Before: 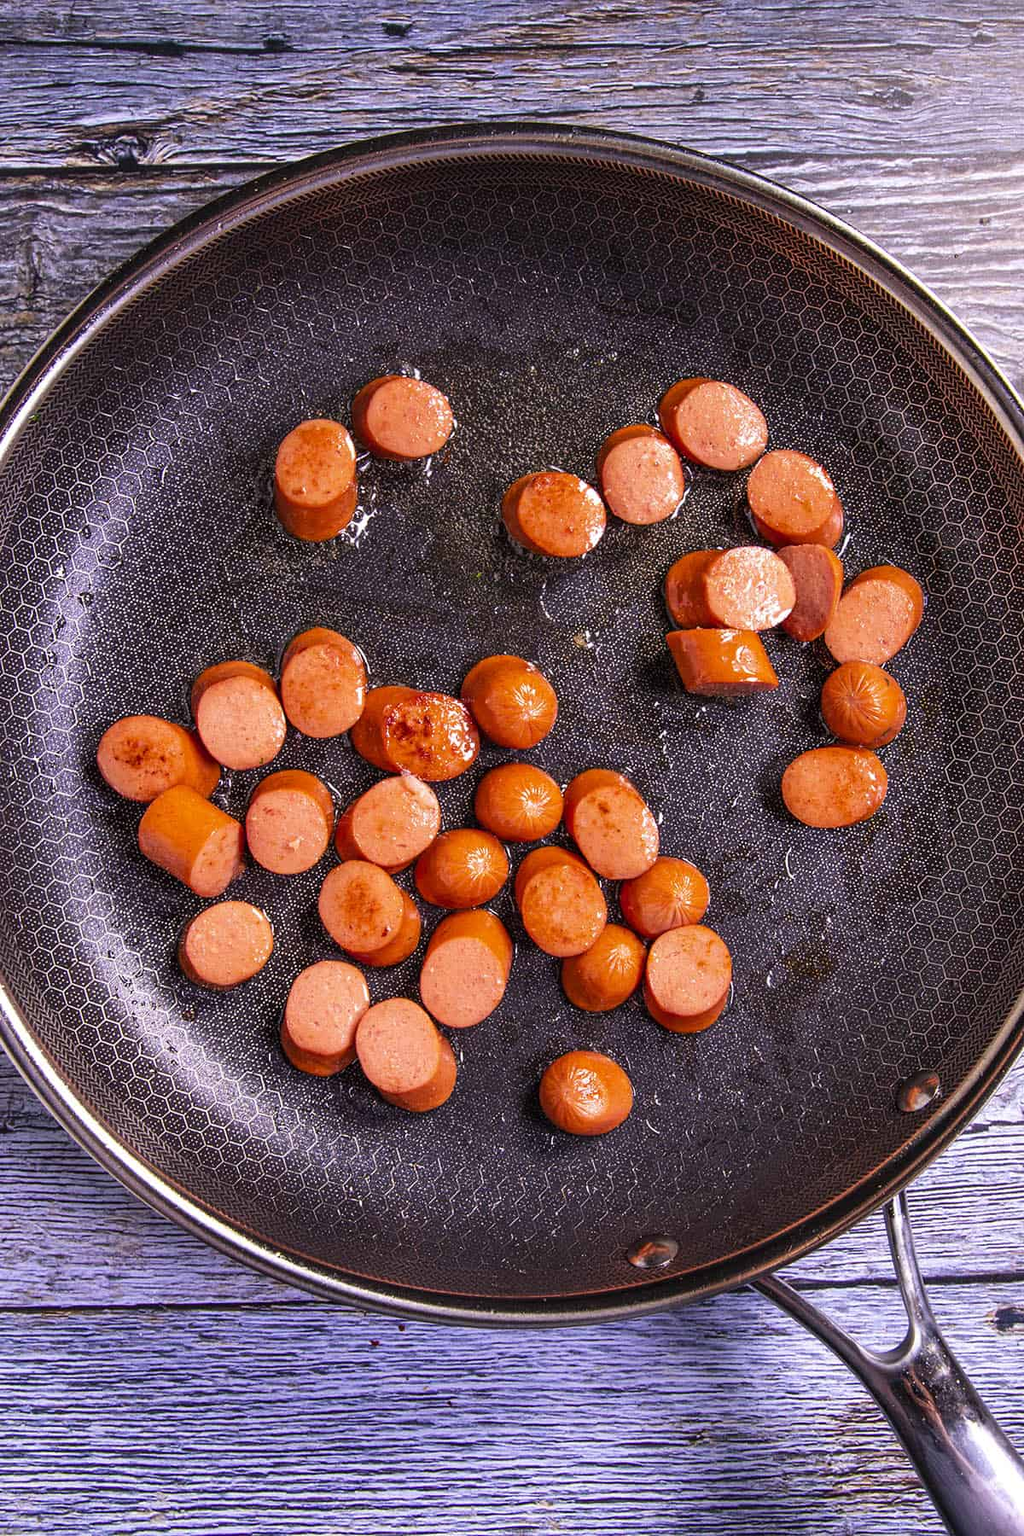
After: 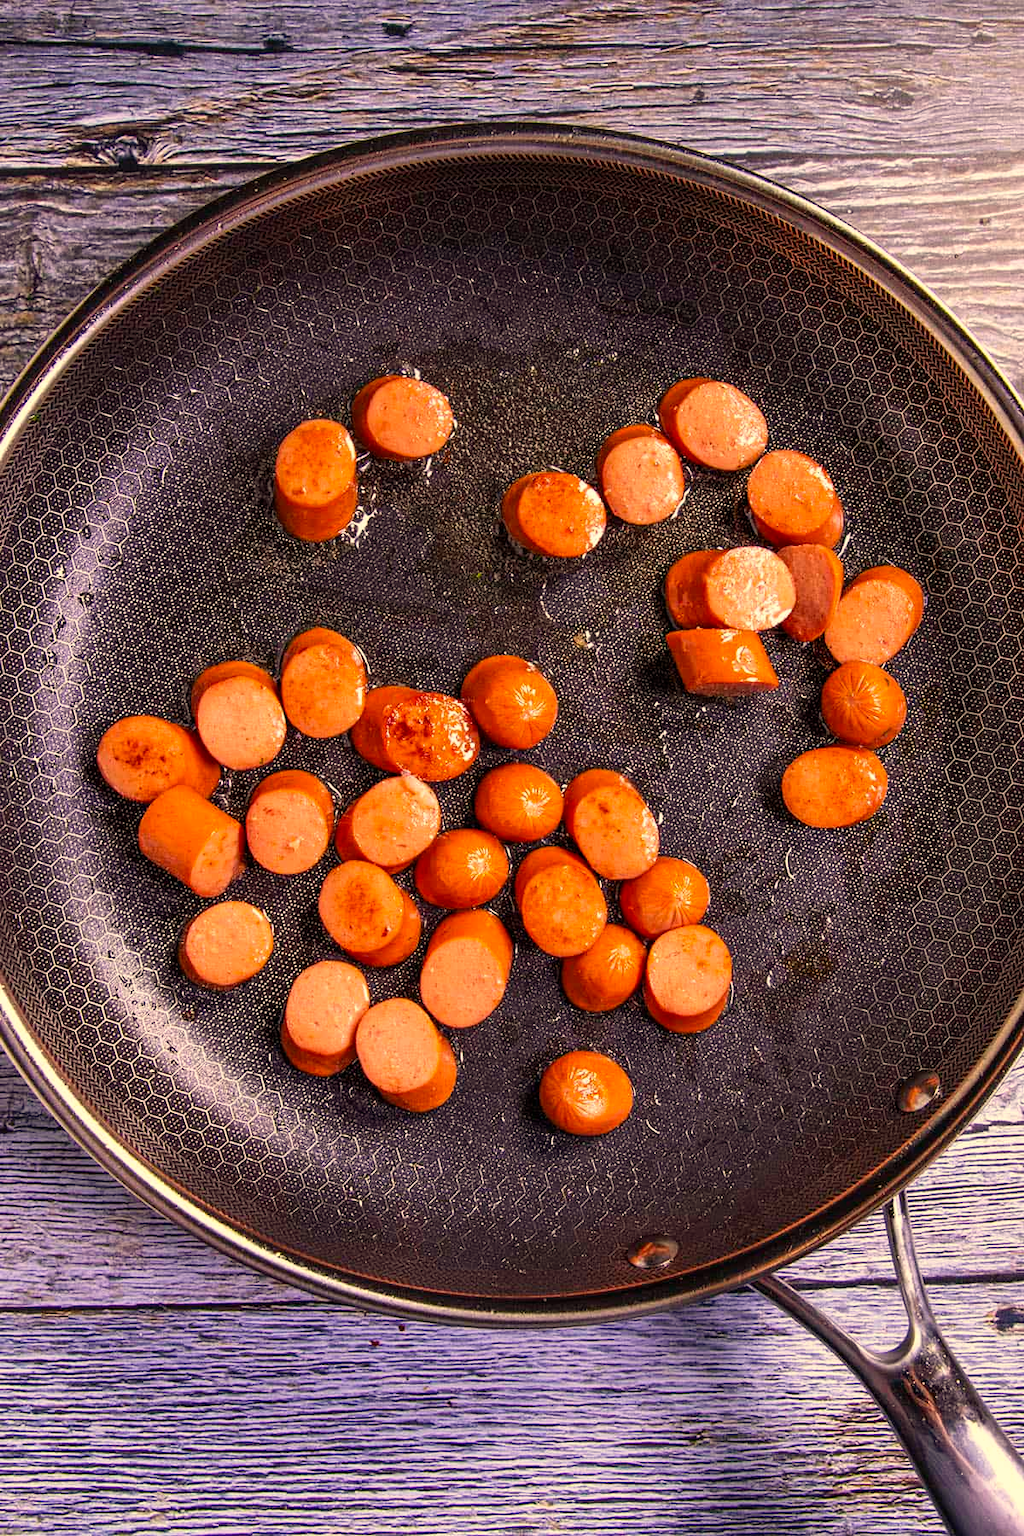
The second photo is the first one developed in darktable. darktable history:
color correction: highlights a* 2.72, highlights b* 23.03
